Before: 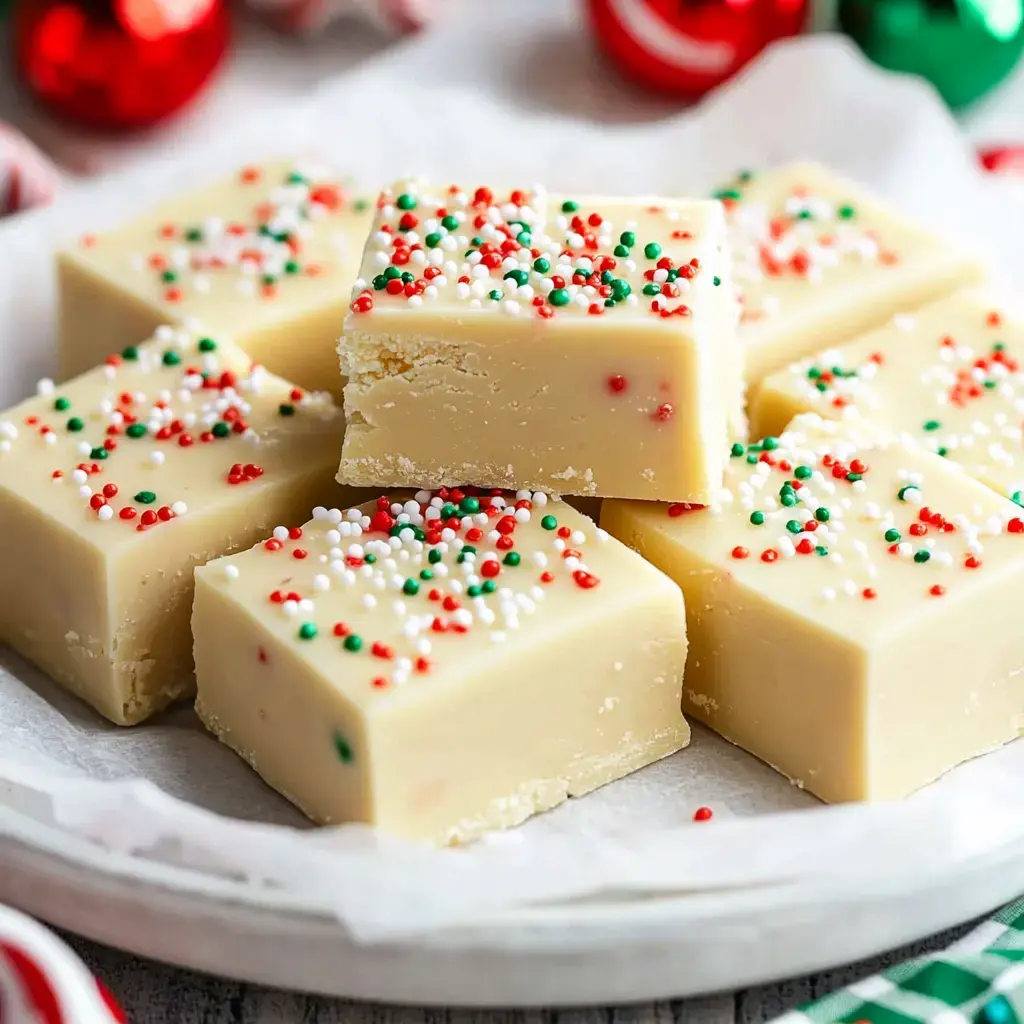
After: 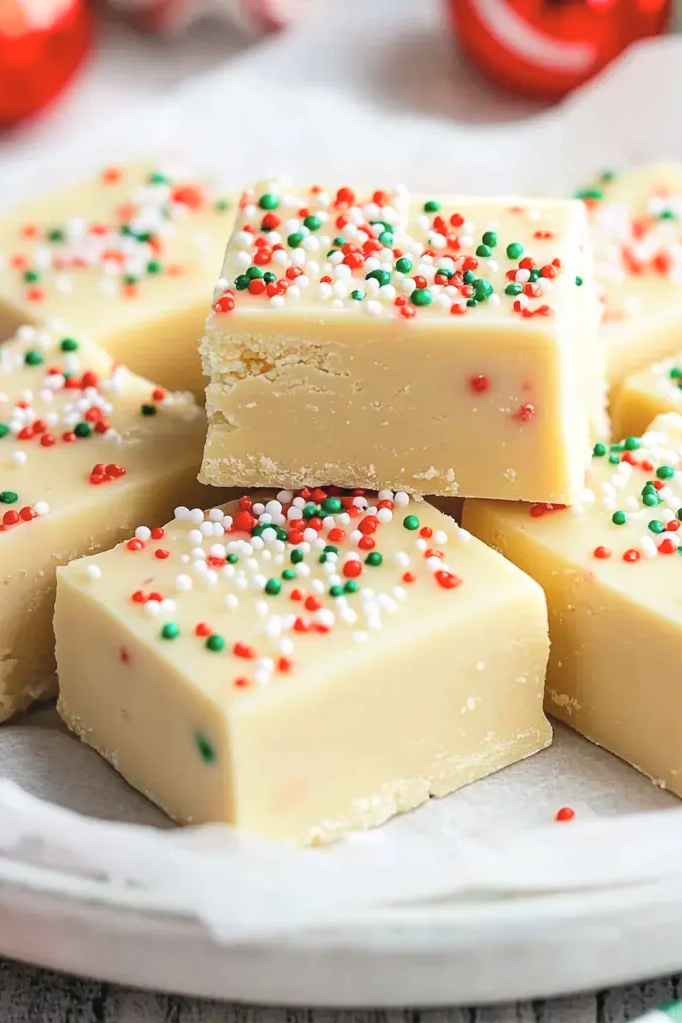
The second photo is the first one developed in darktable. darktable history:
crop and rotate: left 13.537%, right 19.796%
contrast brightness saturation: brightness 0.15
